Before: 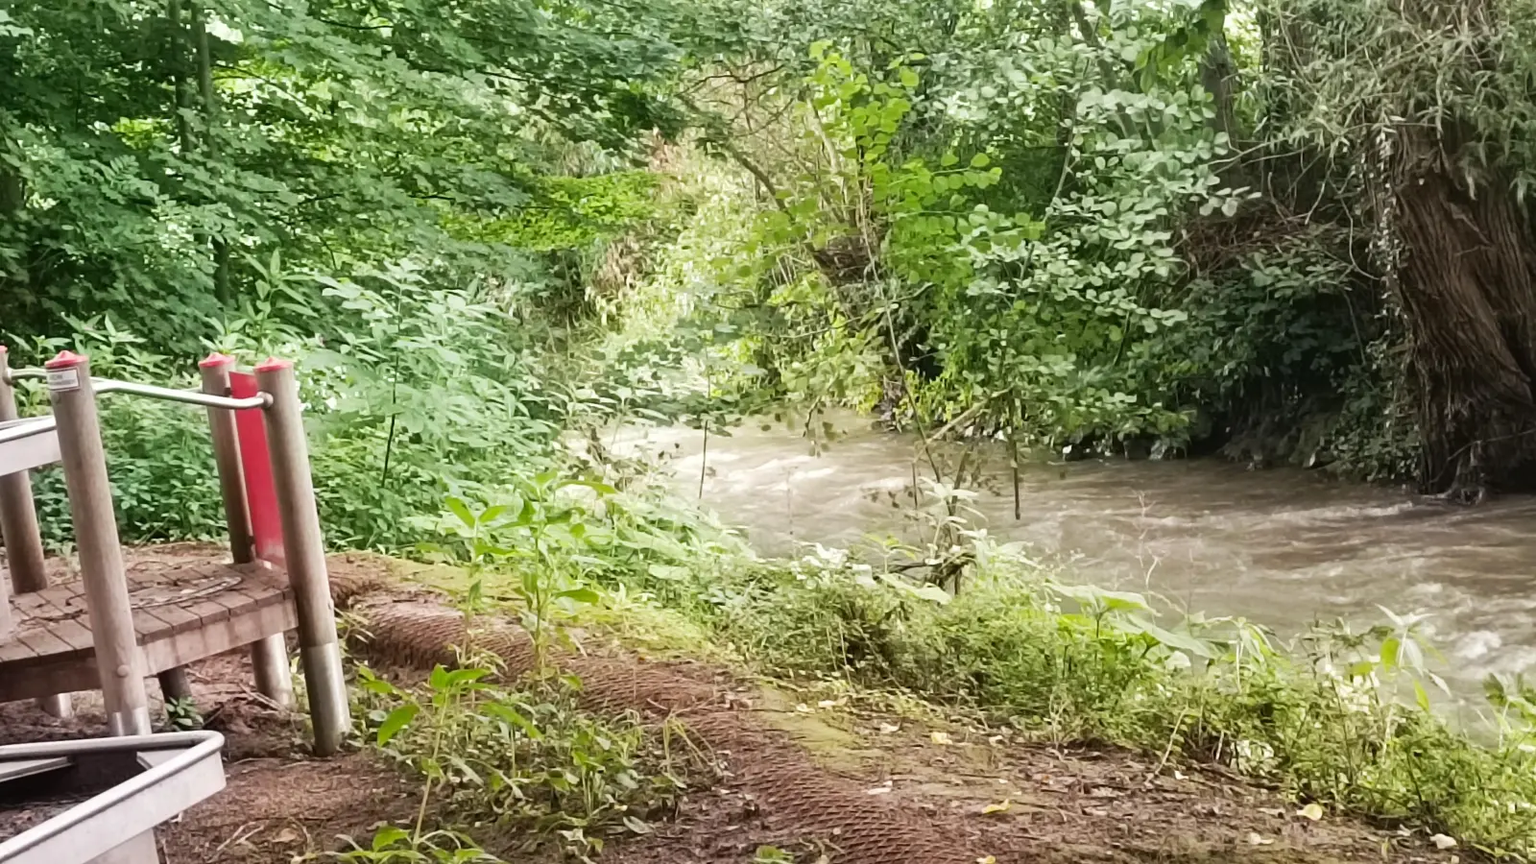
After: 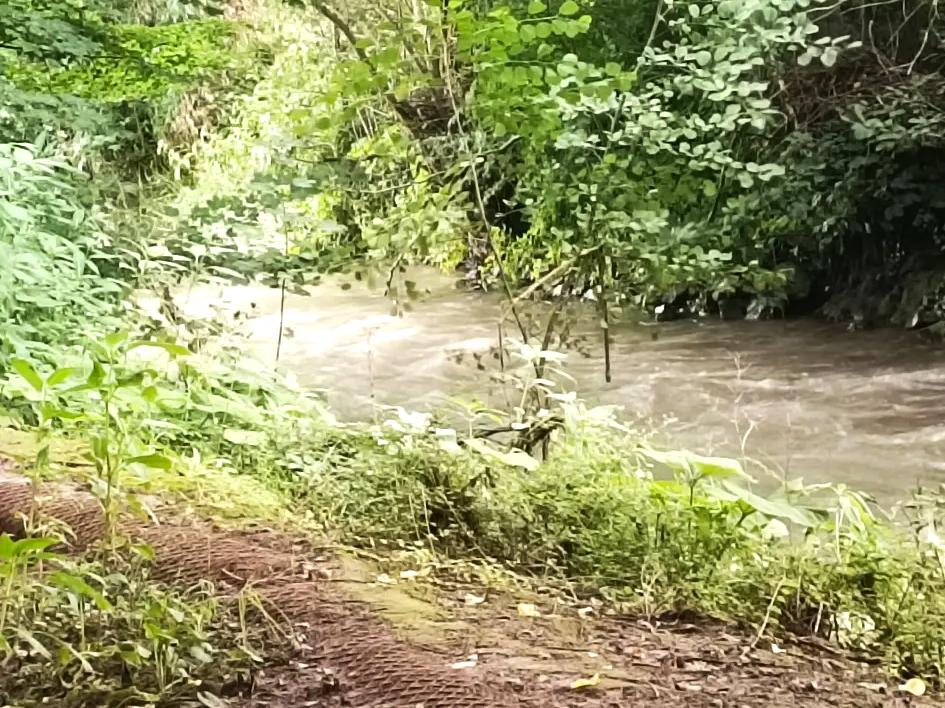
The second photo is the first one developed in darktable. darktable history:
crop and rotate: left 28.256%, top 17.734%, right 12.656%, bottom 3.573%
tone equalizer: -8 EV -0.417 EV, -7 EV -0.389 EV, -6 EV -0.333 EV, -5 EV -0.222 EV, -3 EV 0.222 EV, -2 EV 0.333 EV, -1 EV 0.389 EV, +0 EV 0.417 EV, edges refinement/feathering 500, mask exposure compensation -1.57 EV, preserve details no
